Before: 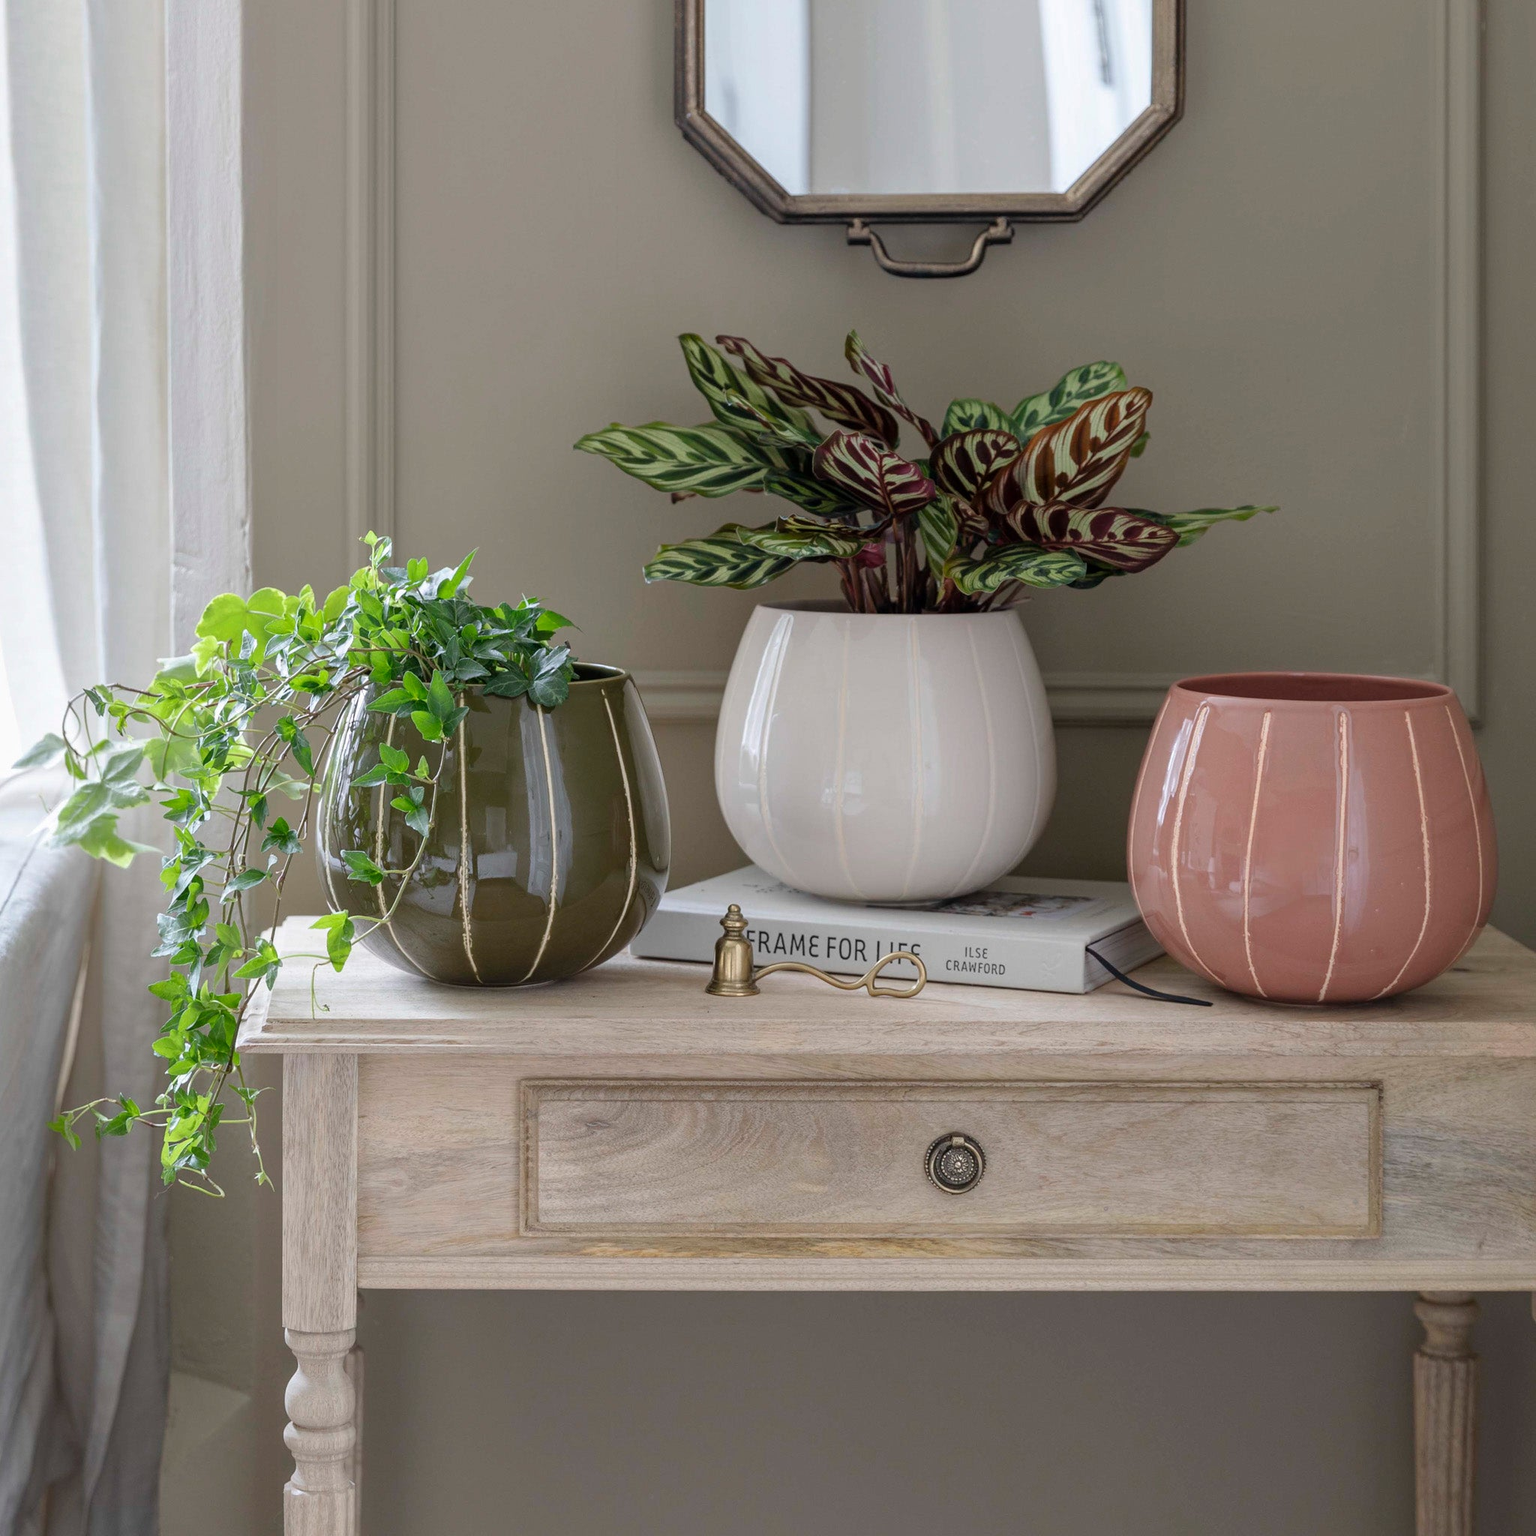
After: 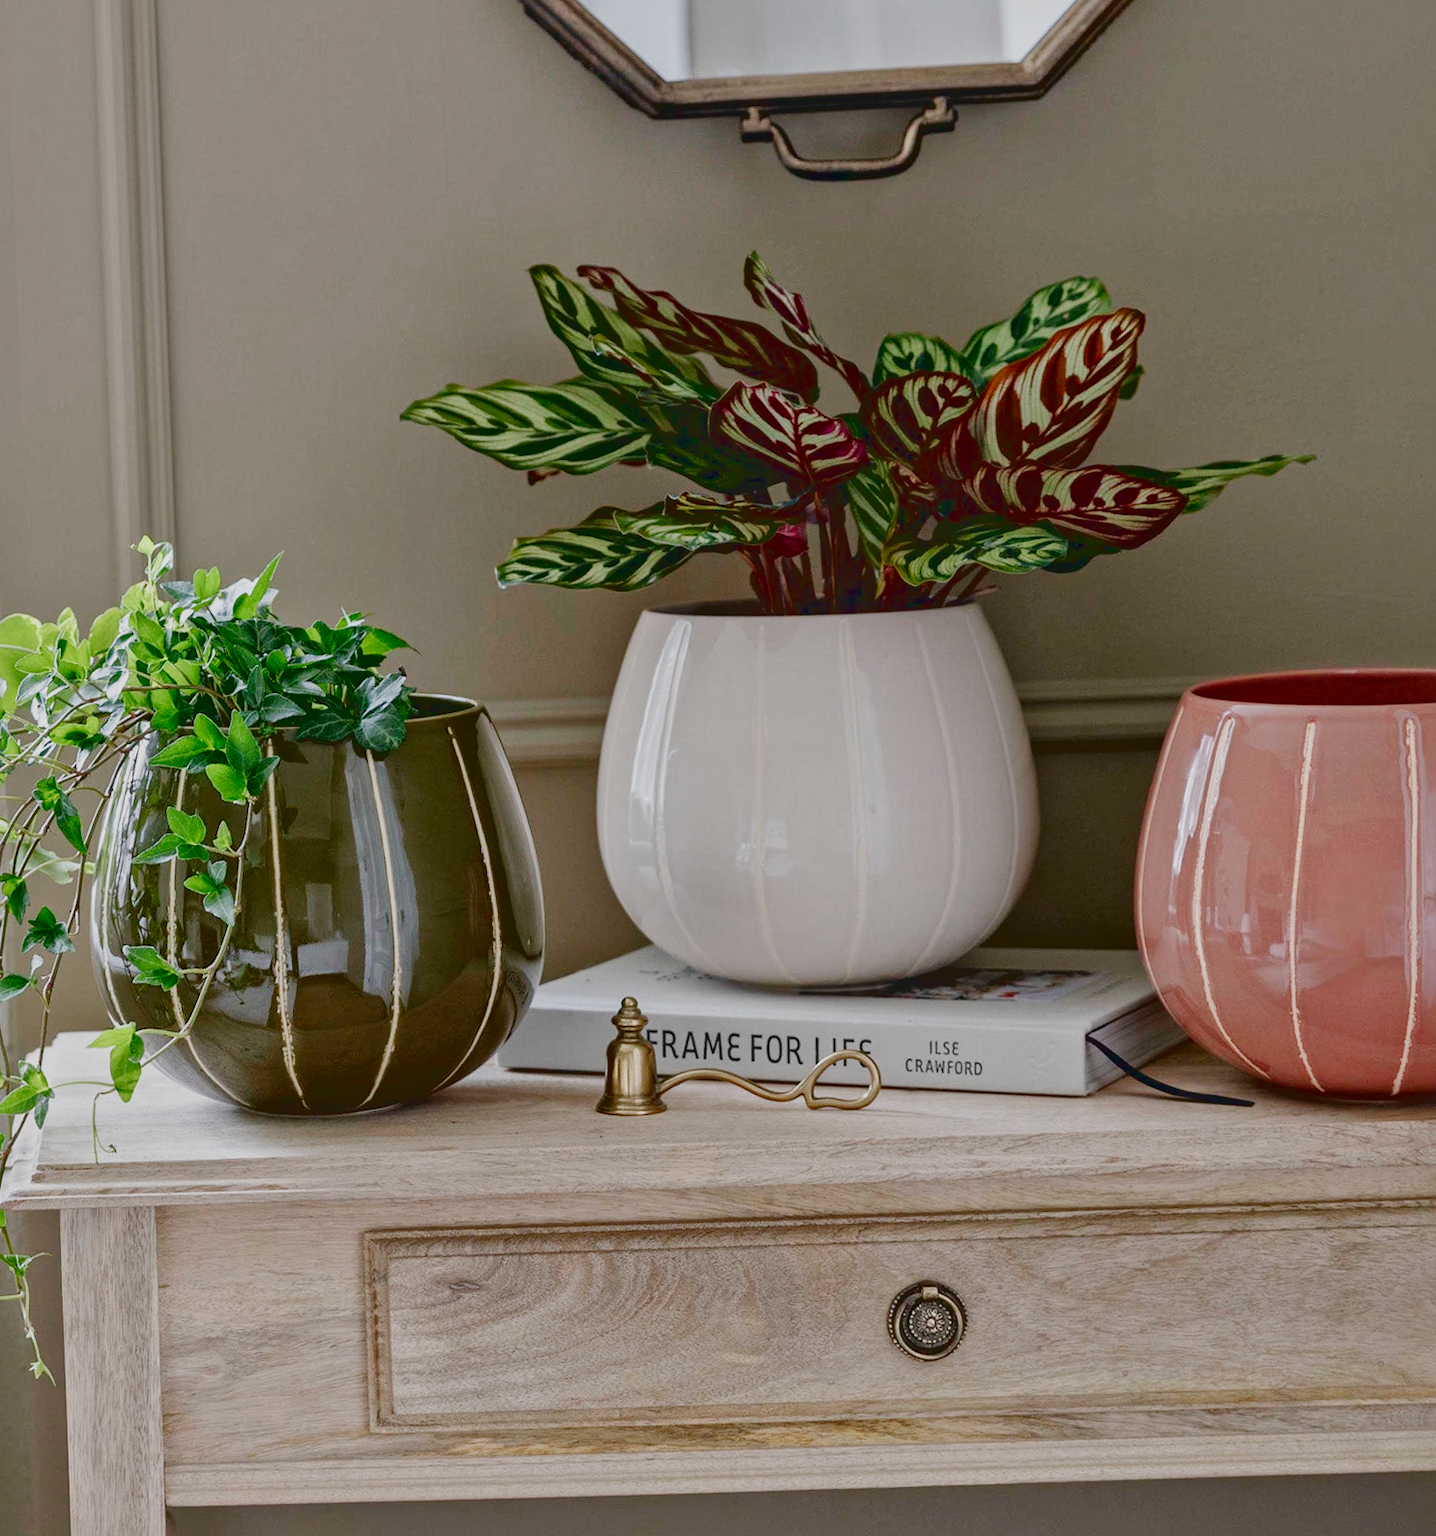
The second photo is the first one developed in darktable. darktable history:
rotate and perspective: rotation -2.22°, lens shift (horizontal) -0.022, automatic cropping off
crop and rotate: left 17.046%, top 10.659%, right 12.989%, bottom 14.553%
color balance rgb: shadows lift › chroma 1%, shadows lift › hue 113°, highlights gain › chroma 0.2%, highlights gain › hue 333°, perceptual saturation grading › global saturation 20%, perceptual saturation grading › highlights -50%, perceptual saturation grading › shadows 25%, contrast -30%
tone curve: curves: ch0 [(0.122, 0.111) (1, 1)]
local contrast: mode bilateral grid, contrast 20, coarseness 20, detail 150%, midtone range 0.2
sigmoid: contrast 1.81, skew -0.21, preserve hue 0%, red attenuation 0.1, red rotation 0.035, green attenuation 0.1, green rotation -0.017, blue attenuation 0.15, blue rotation -0.052, base primaries Rec2020
